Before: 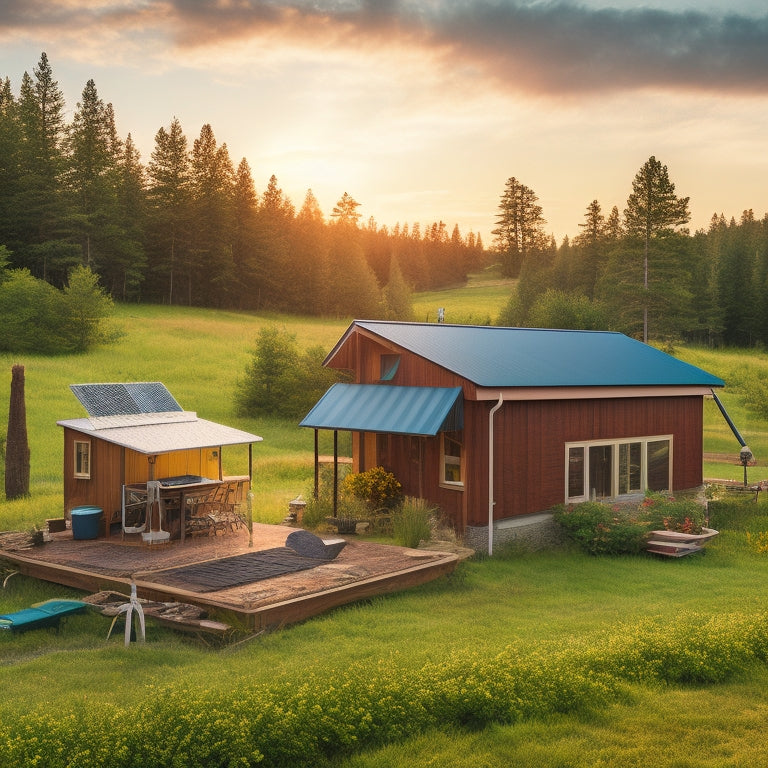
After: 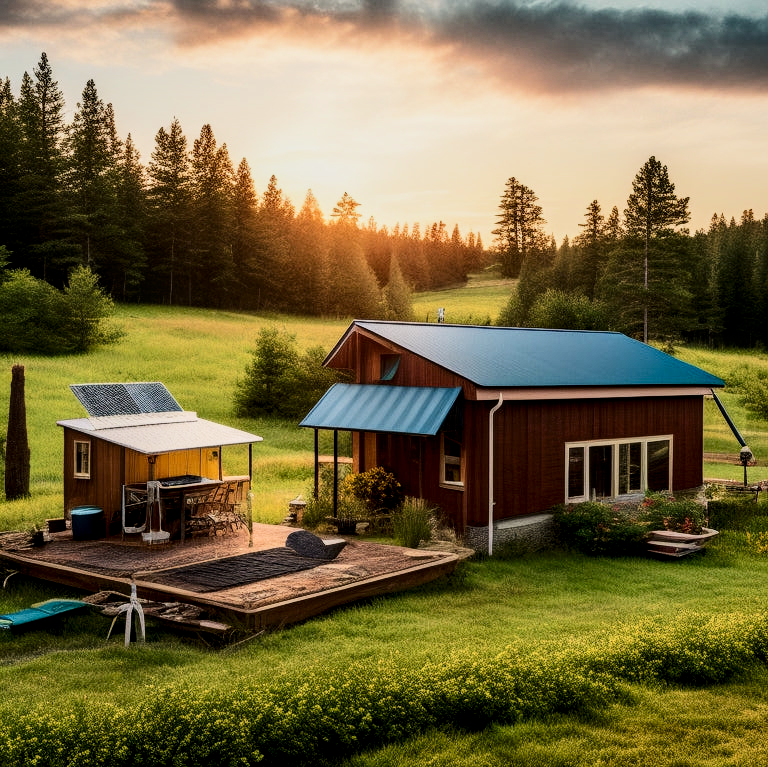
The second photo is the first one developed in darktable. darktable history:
local contrast: detail 130%
crop: bottom 0.059%
contrast brightness saturation: contrast 0.2, brightness -0.1, saturation 0.097
filmic rgb: black relative exposure -4.98 EV, white relative exposure 4 EV, threshold 3.05 EV, hardness 2.89, contrast 1.402, enable highlight reconstruction true
